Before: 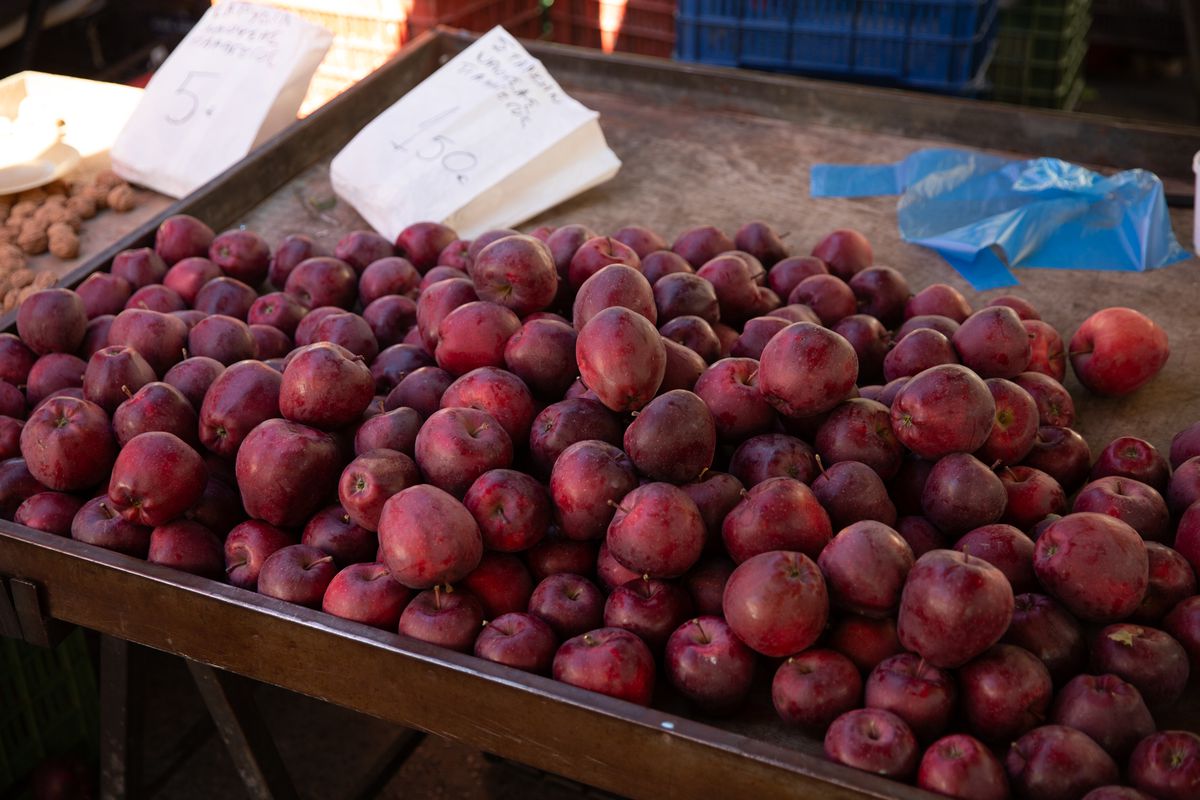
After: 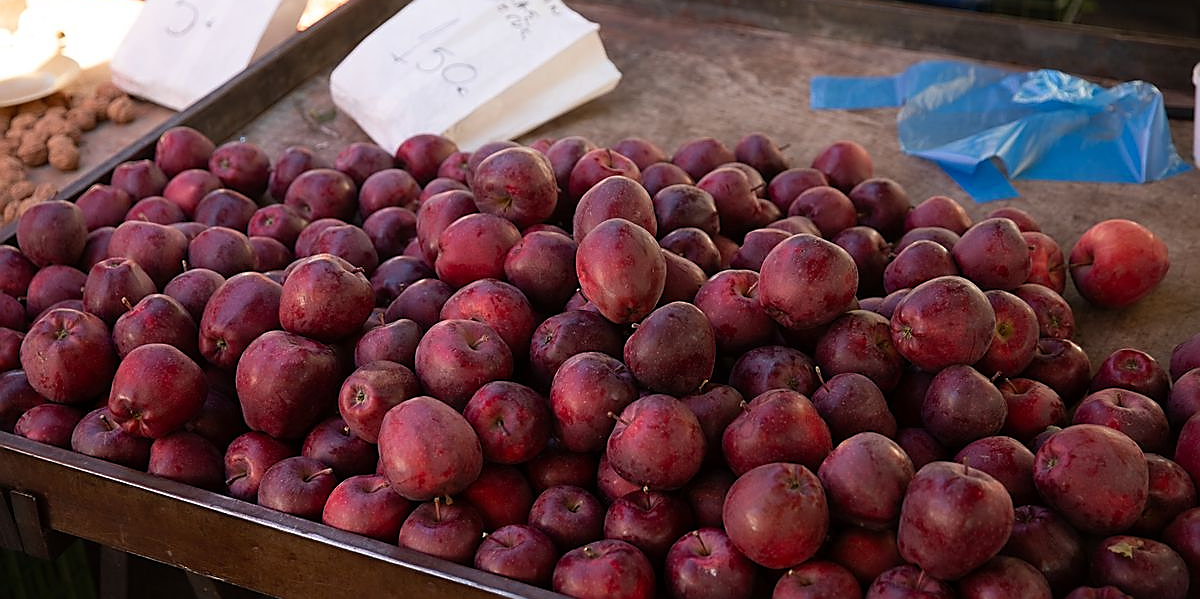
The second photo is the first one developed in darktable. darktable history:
crop: top 11.054%, bottom 13.966%
sharpen: radius 1.366, amount 1.263, threshold 0.698
